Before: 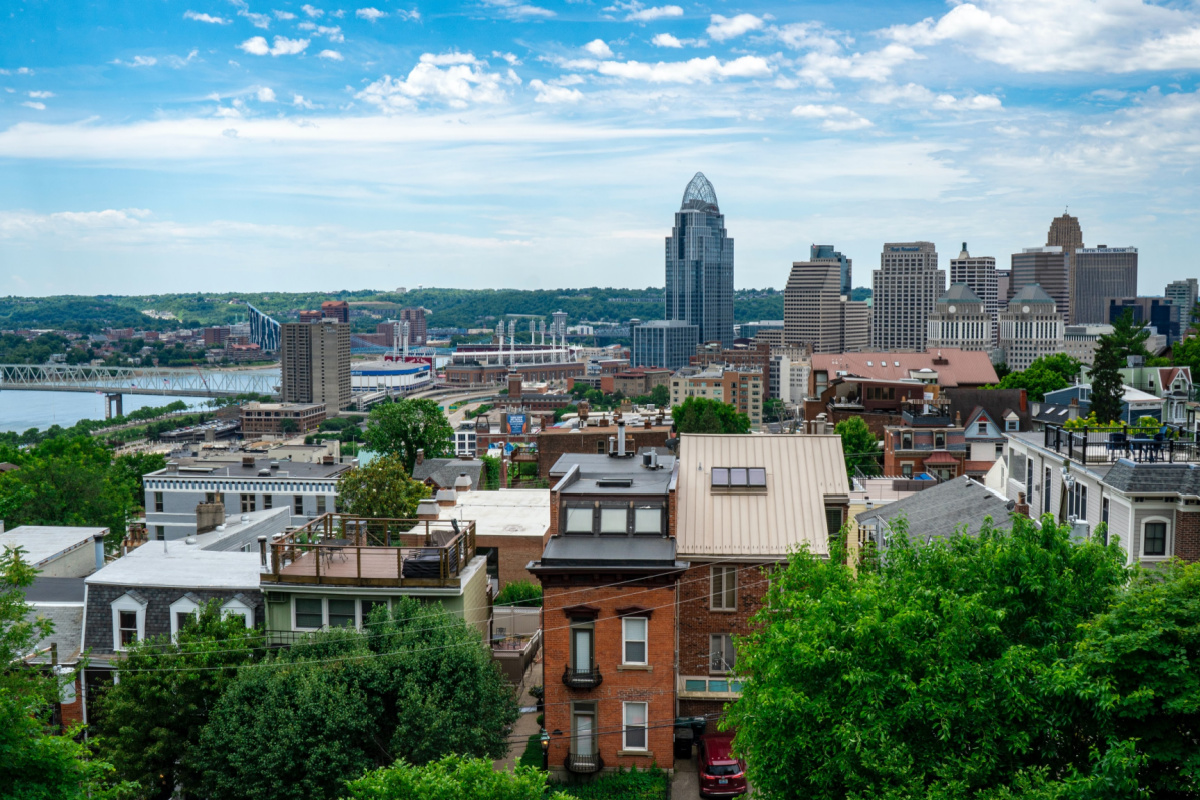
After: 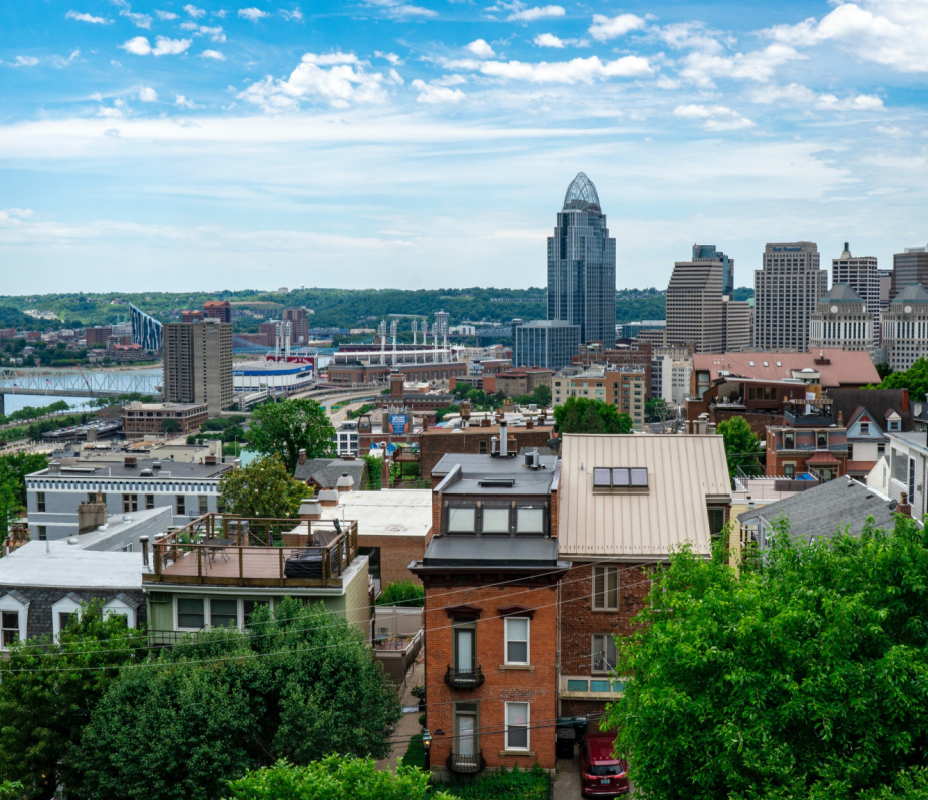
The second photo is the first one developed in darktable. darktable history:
crop: left 9.867%, right 12.75%
